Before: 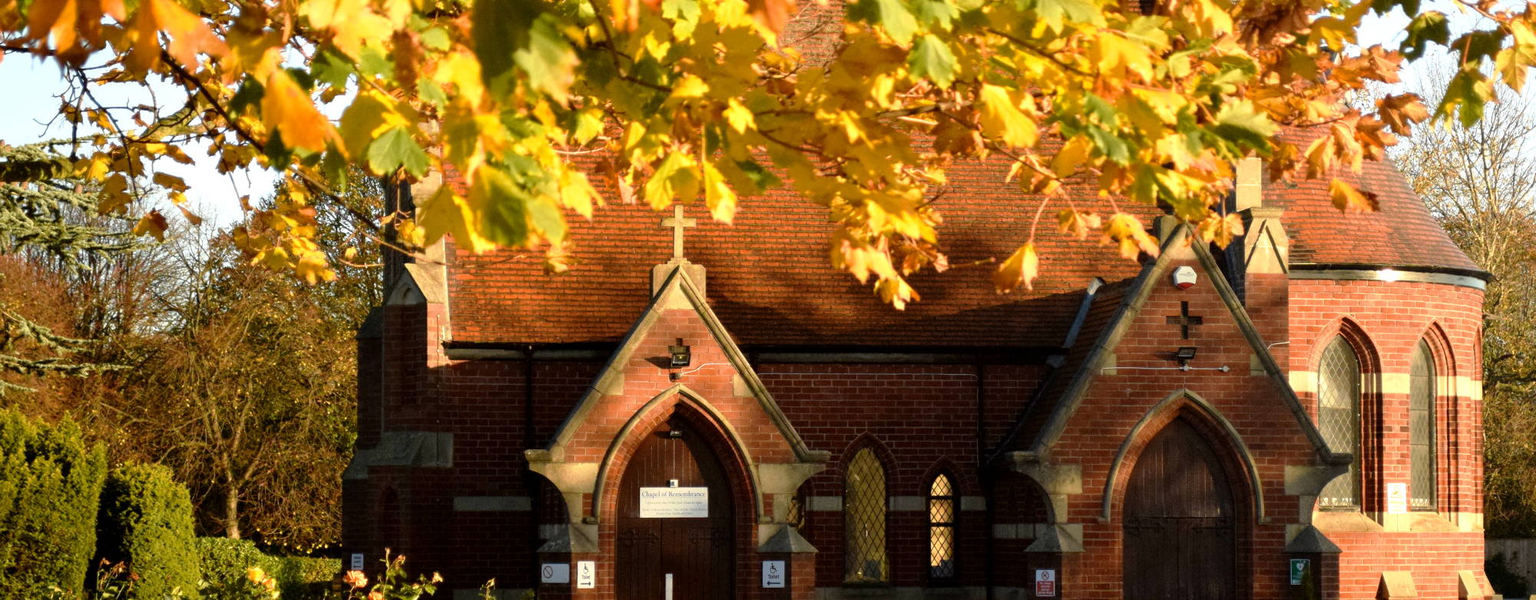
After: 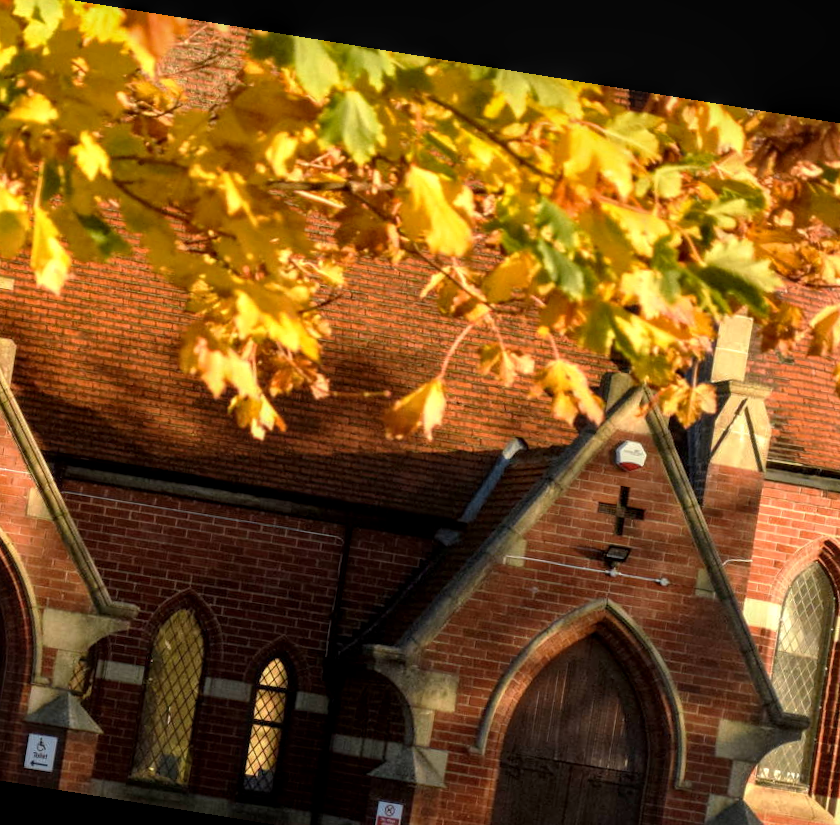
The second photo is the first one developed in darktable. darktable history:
tone equalizer: on, module defaults
local contrast: on, module defaults
crop: left 45.721%, top 13.393%, right 14.118%, bottom 10.01%
rotate and perspective: rotation 9.12°, automatic cropping off
